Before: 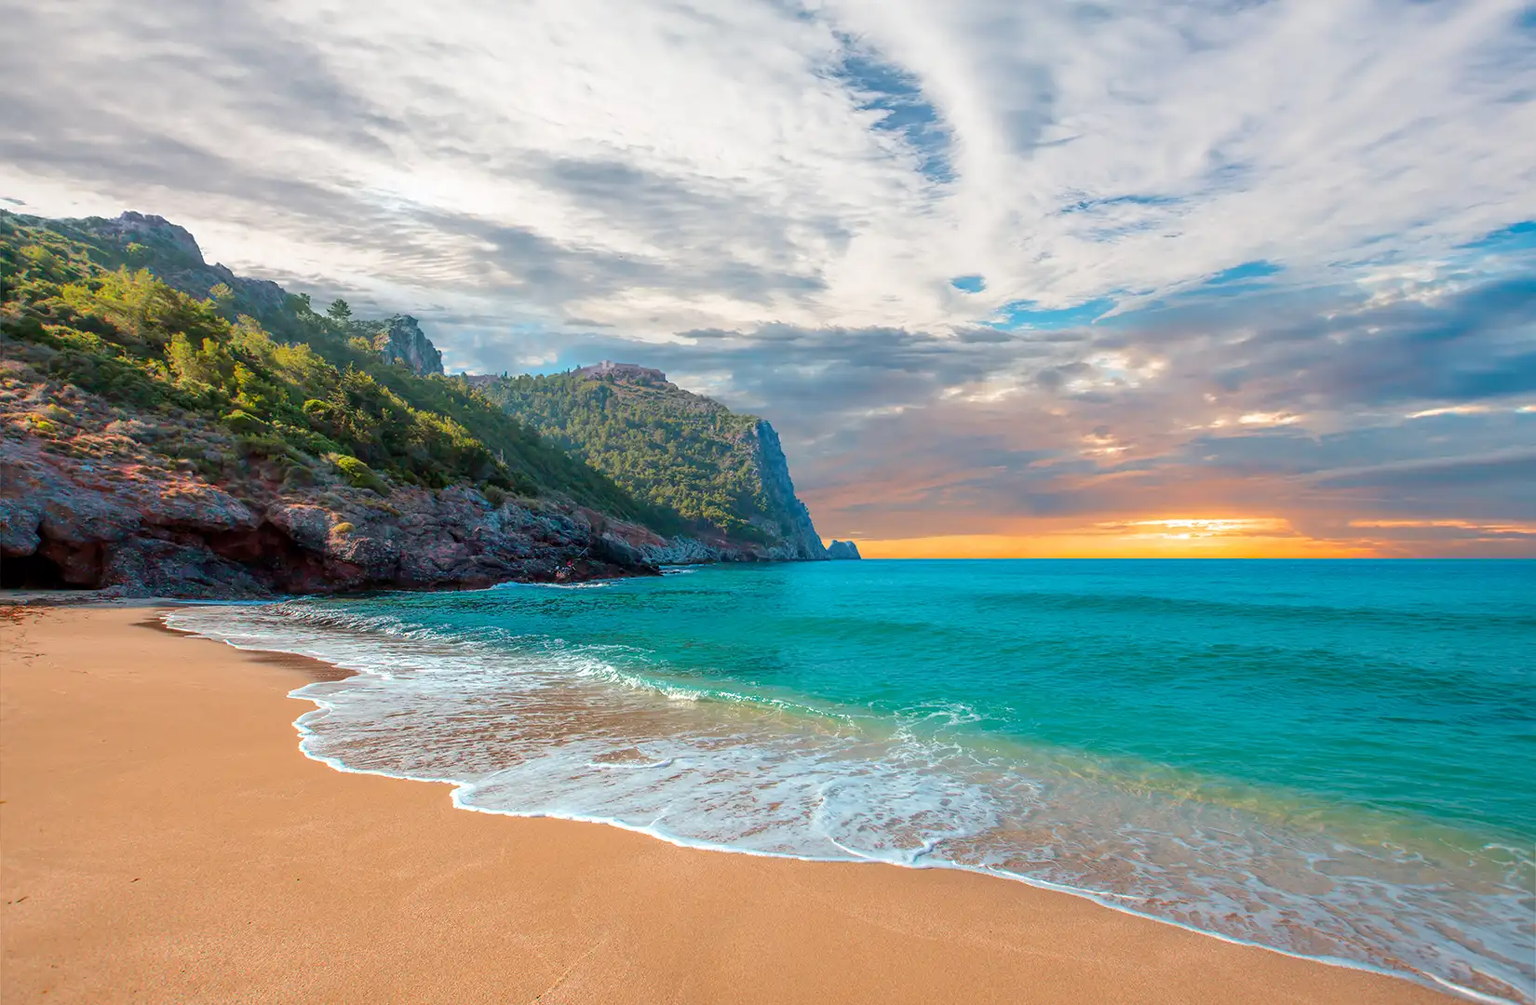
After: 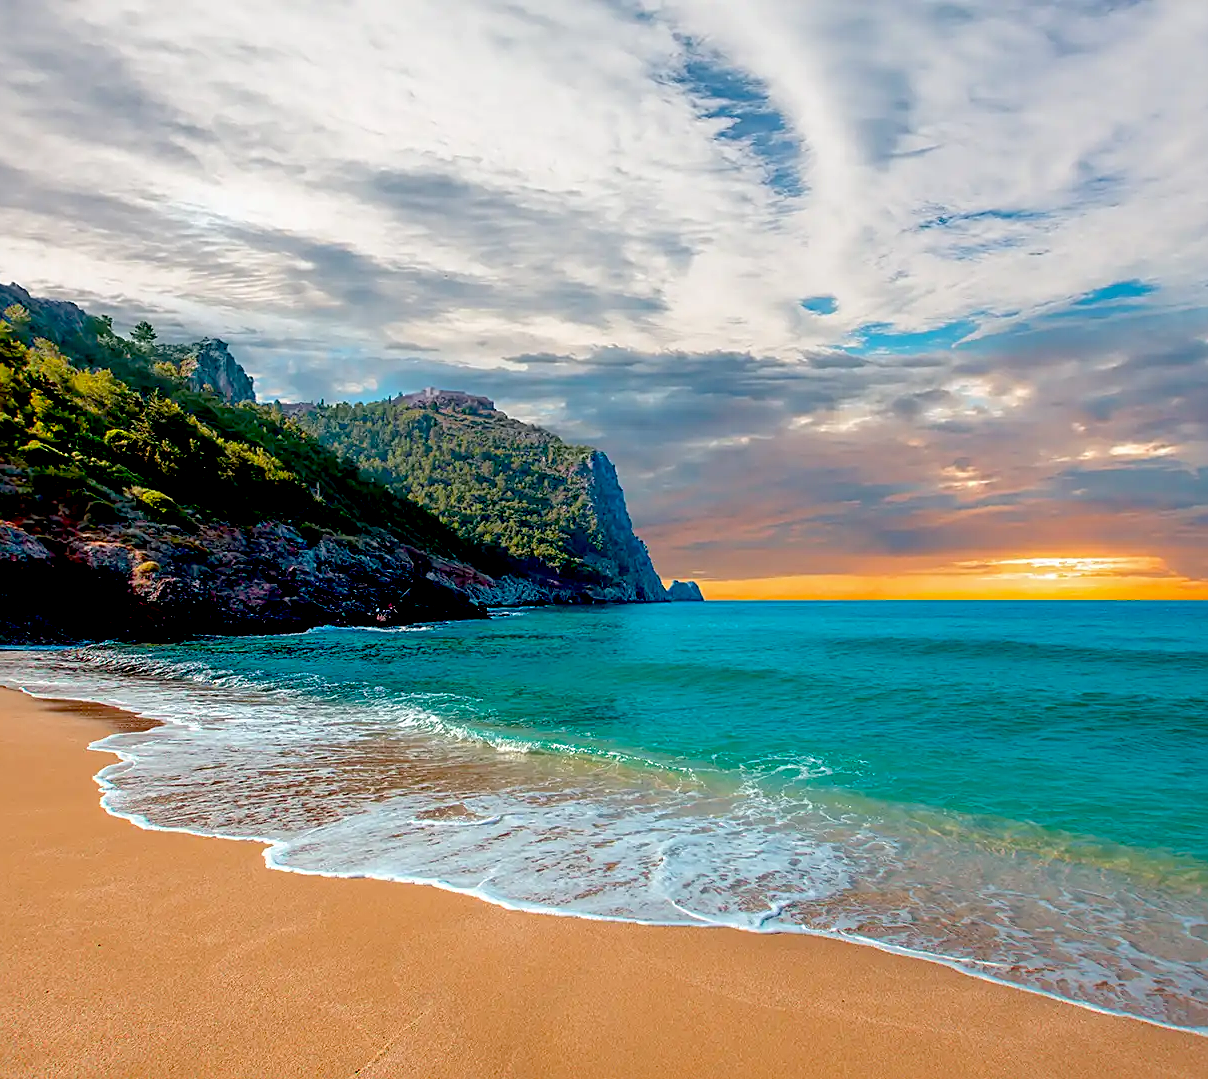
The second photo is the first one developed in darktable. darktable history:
sharpen: on, module defaults
crop: left 13.443%, right 13.31%
exposure: black level correction 0.056, exposure -0.039 EV, compensate highlight preservation false
